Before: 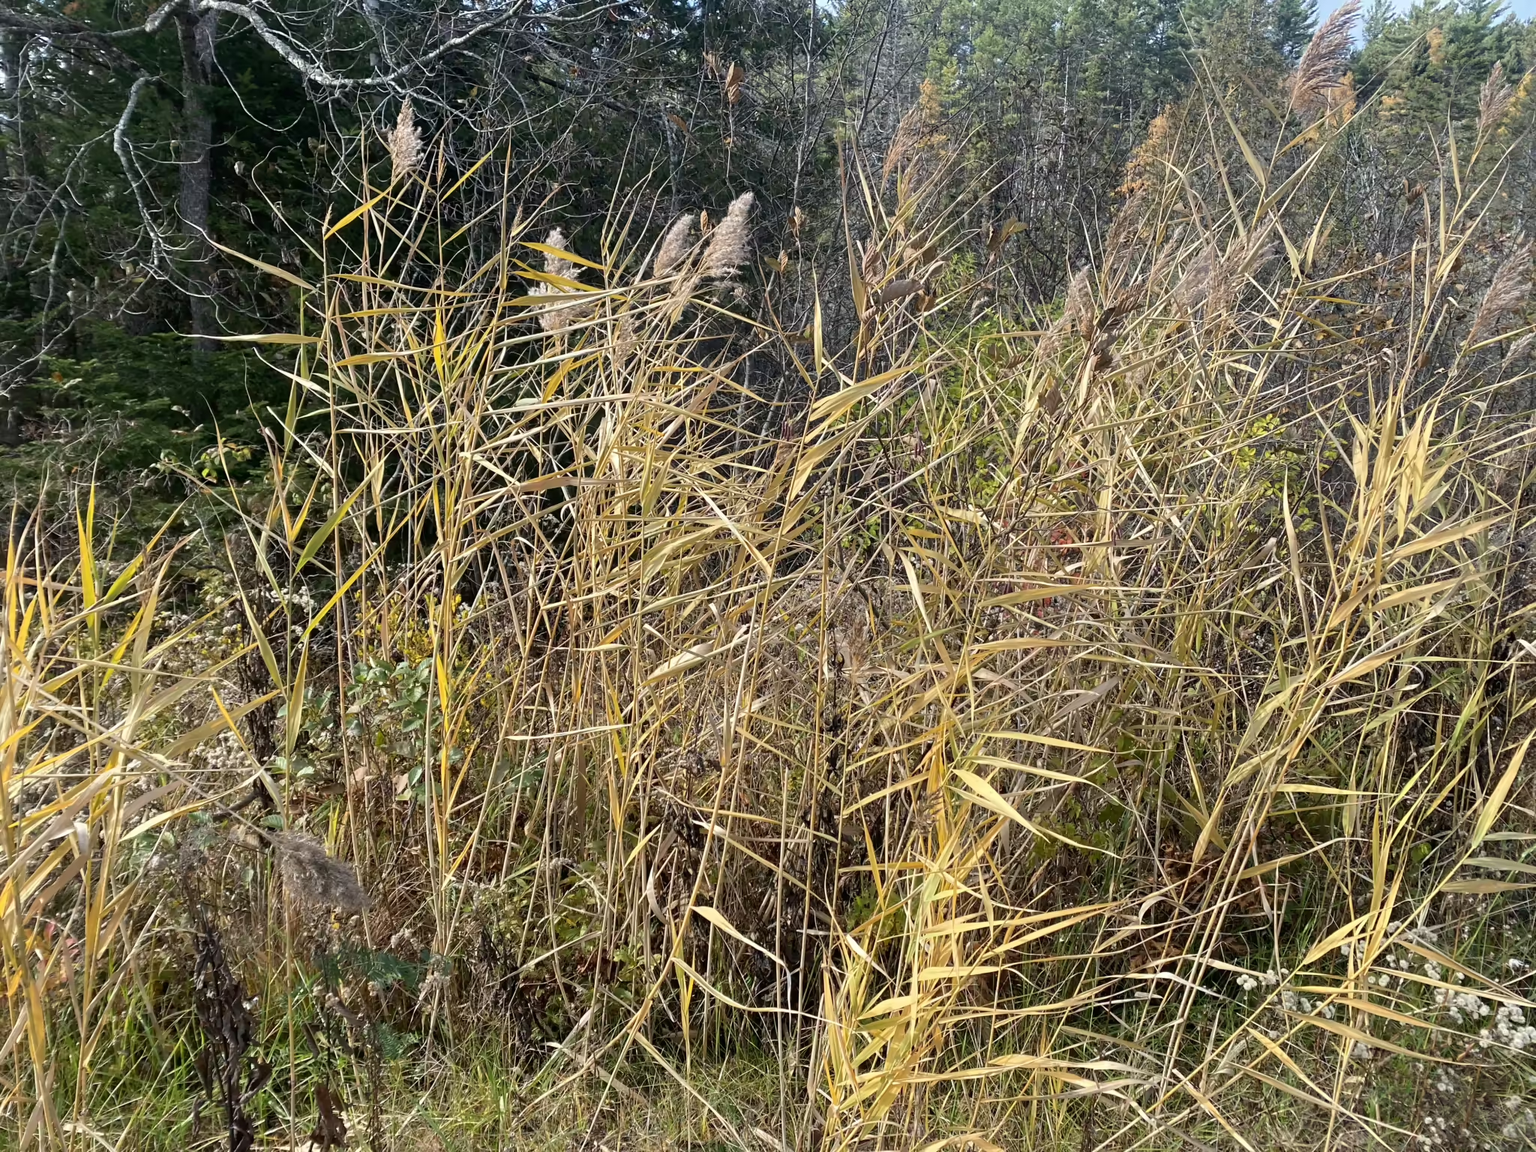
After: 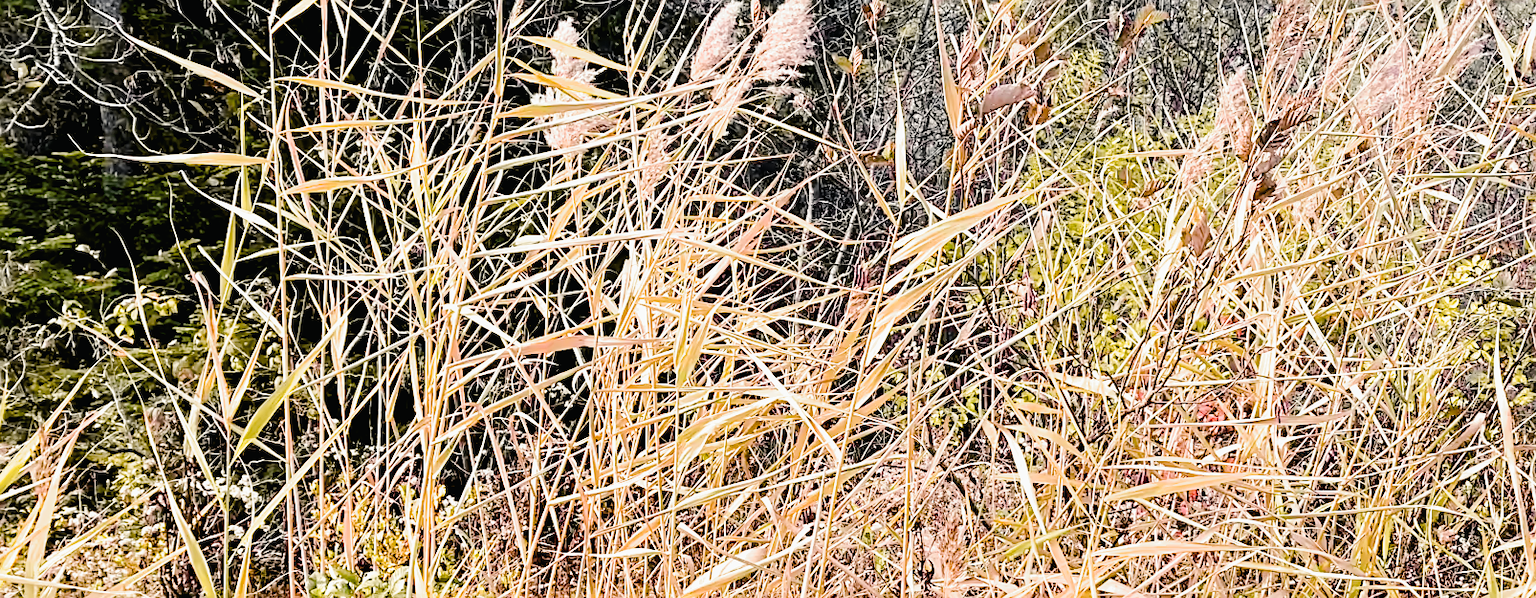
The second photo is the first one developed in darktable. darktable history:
exposure: black level correction 0.009, exposure 1.422 EV, compensate exposure bias true, compensate highlight preservation false
tone curve: curves: ch0 [(0, 0.012) (0.036, 0.035) (0.274, 0.288) (0.504, 0.536) (0.844, 0.84) (1, 0.983)]; ch1 [(0, 0) (0.389, 0.403) (0.462, 0.486) (0.499, 0.498) (0.511, 0.502) (0.536, 0.547) (0.567, 0.588) (0.626, 0.645) (0.749, 0.781) (1, 1)]; ch2 [(0, 0) (0.457, 0.486) (0.5, 0.5) (0.56, 0.551) (0.615, 0.607) (0.704, 0.732) (1, 1)], color space Lab, independent channels, preserve colors none
crop: left 7.284%, top 18.586%, right 14.291%, bottom 40.62%
sharpen: on, module defaults
color balance rgb: power › chroma 0.3%, power › hue 22.65°, highlights gain › chroma 3.315%, highlights gain › hue 55.28°, perceptual saturation grading › global saturation 25.032%, perceptual saturation grading › highlights -50.431%, perceptual saturation grading › shadows 30.996%, perceptual brilliance grading › highlights 17.247%, perceptual brilliance grading › mid-tones 30.893%, perceptual brilliance grading › shadows -31.384%, global vibrance 19.517%
filmic rgb: black relative exposure -7.65 EV, white relative exposure 4.56 EV, hardness 3.61
tone equalizer: on, module defaults
